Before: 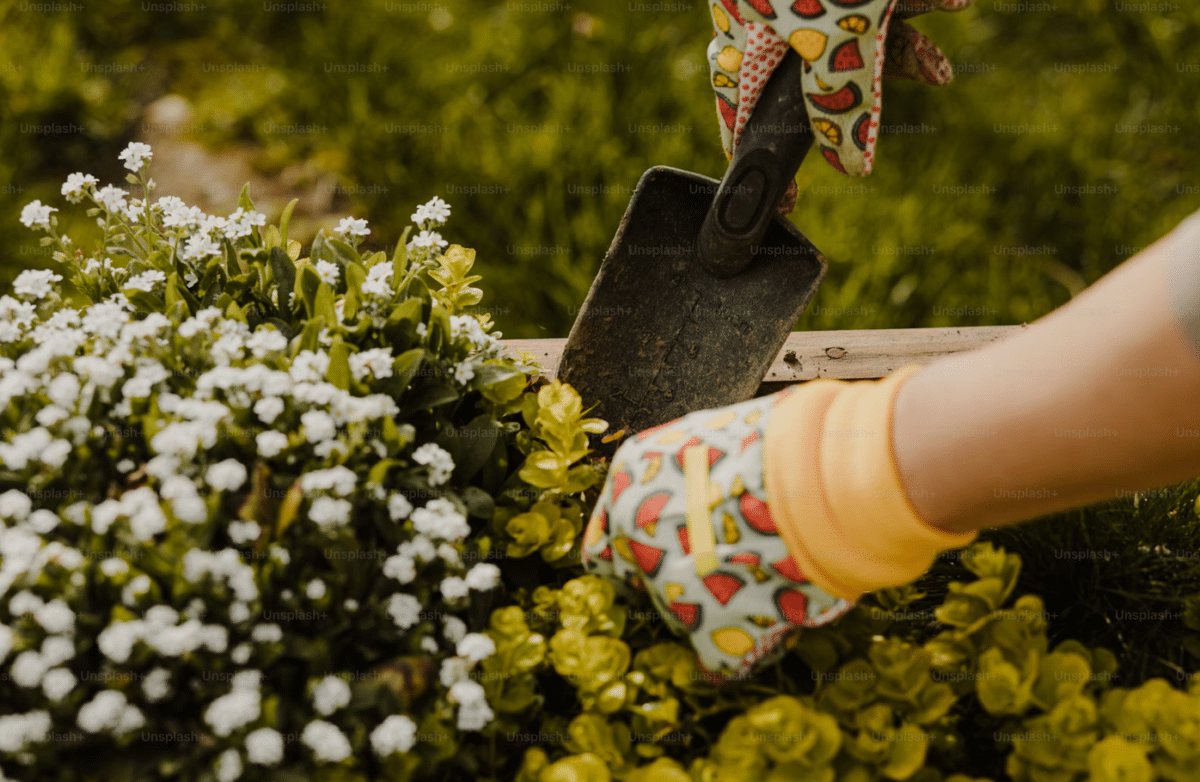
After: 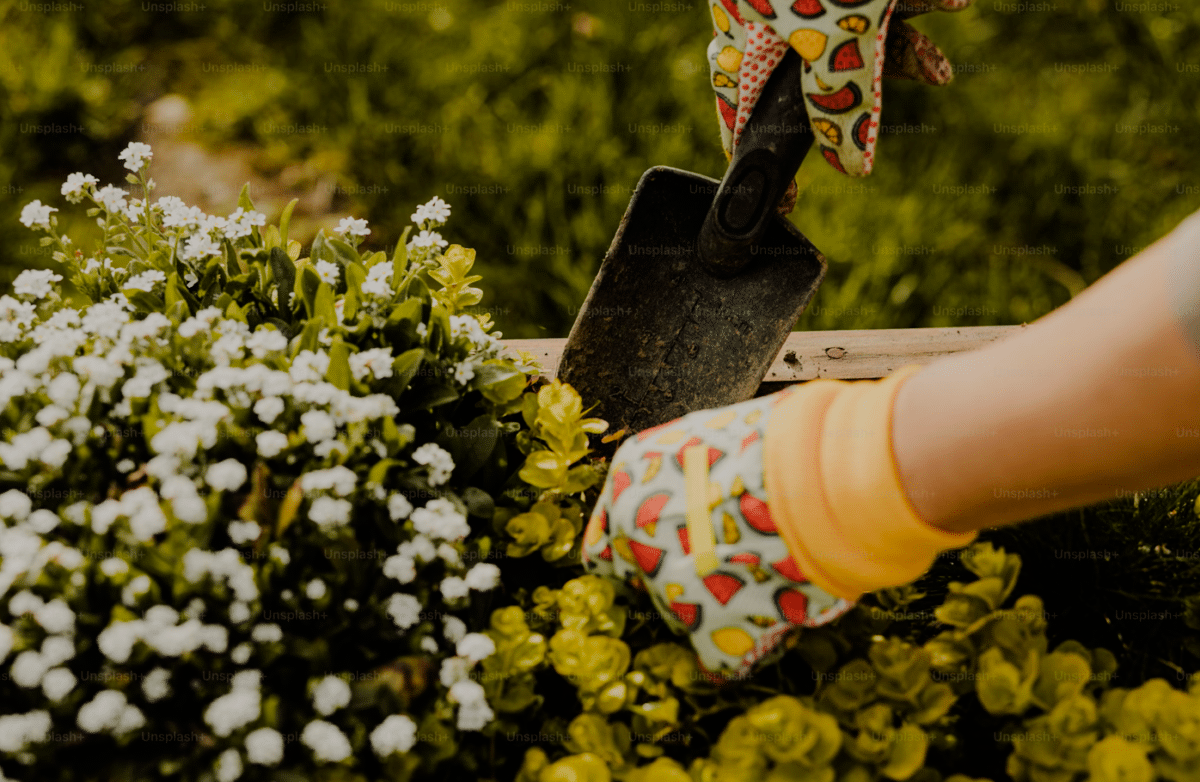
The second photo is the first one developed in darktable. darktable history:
contrast brightness saturation: contrast 0.035, saturation 0.157
filmic rgb: black relative exposure -7.65 EV, white relative exposure 4.56 EV, hardness 3.61, color science v6 (2022)
tone equalizer: mask exposure compensation -0.514 EV
